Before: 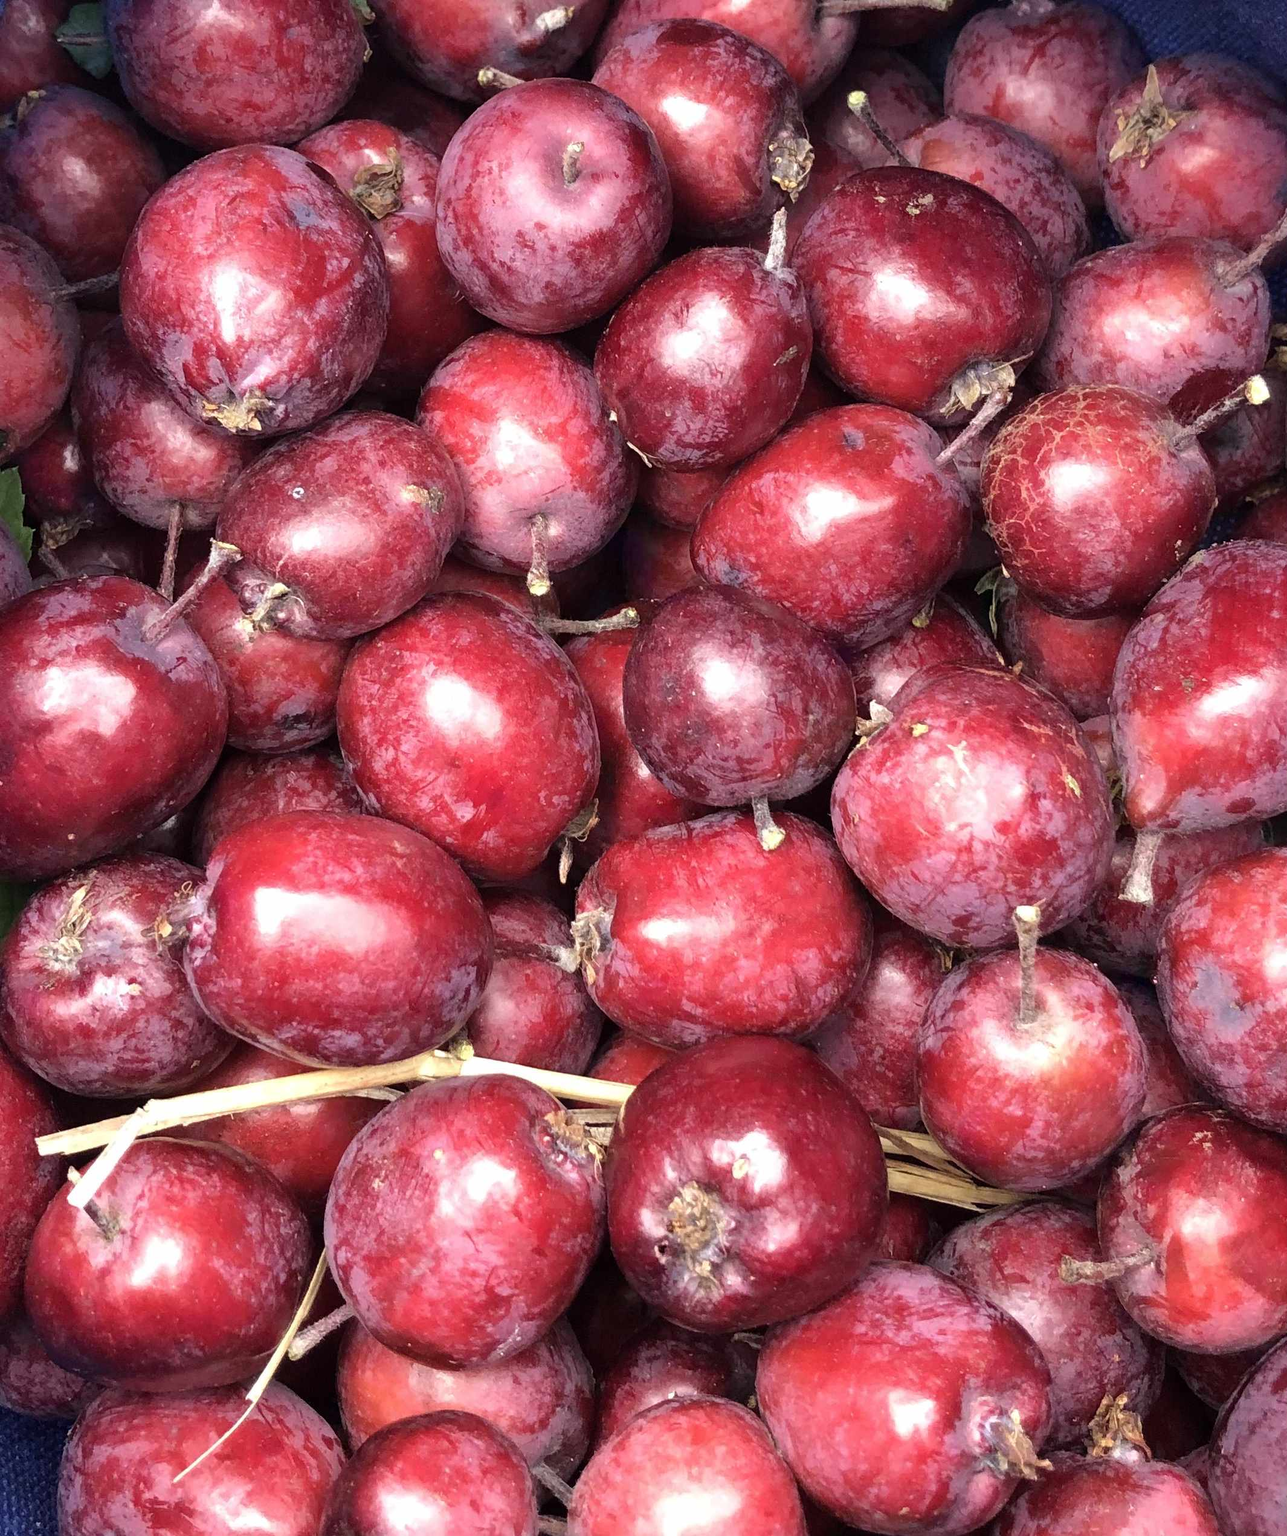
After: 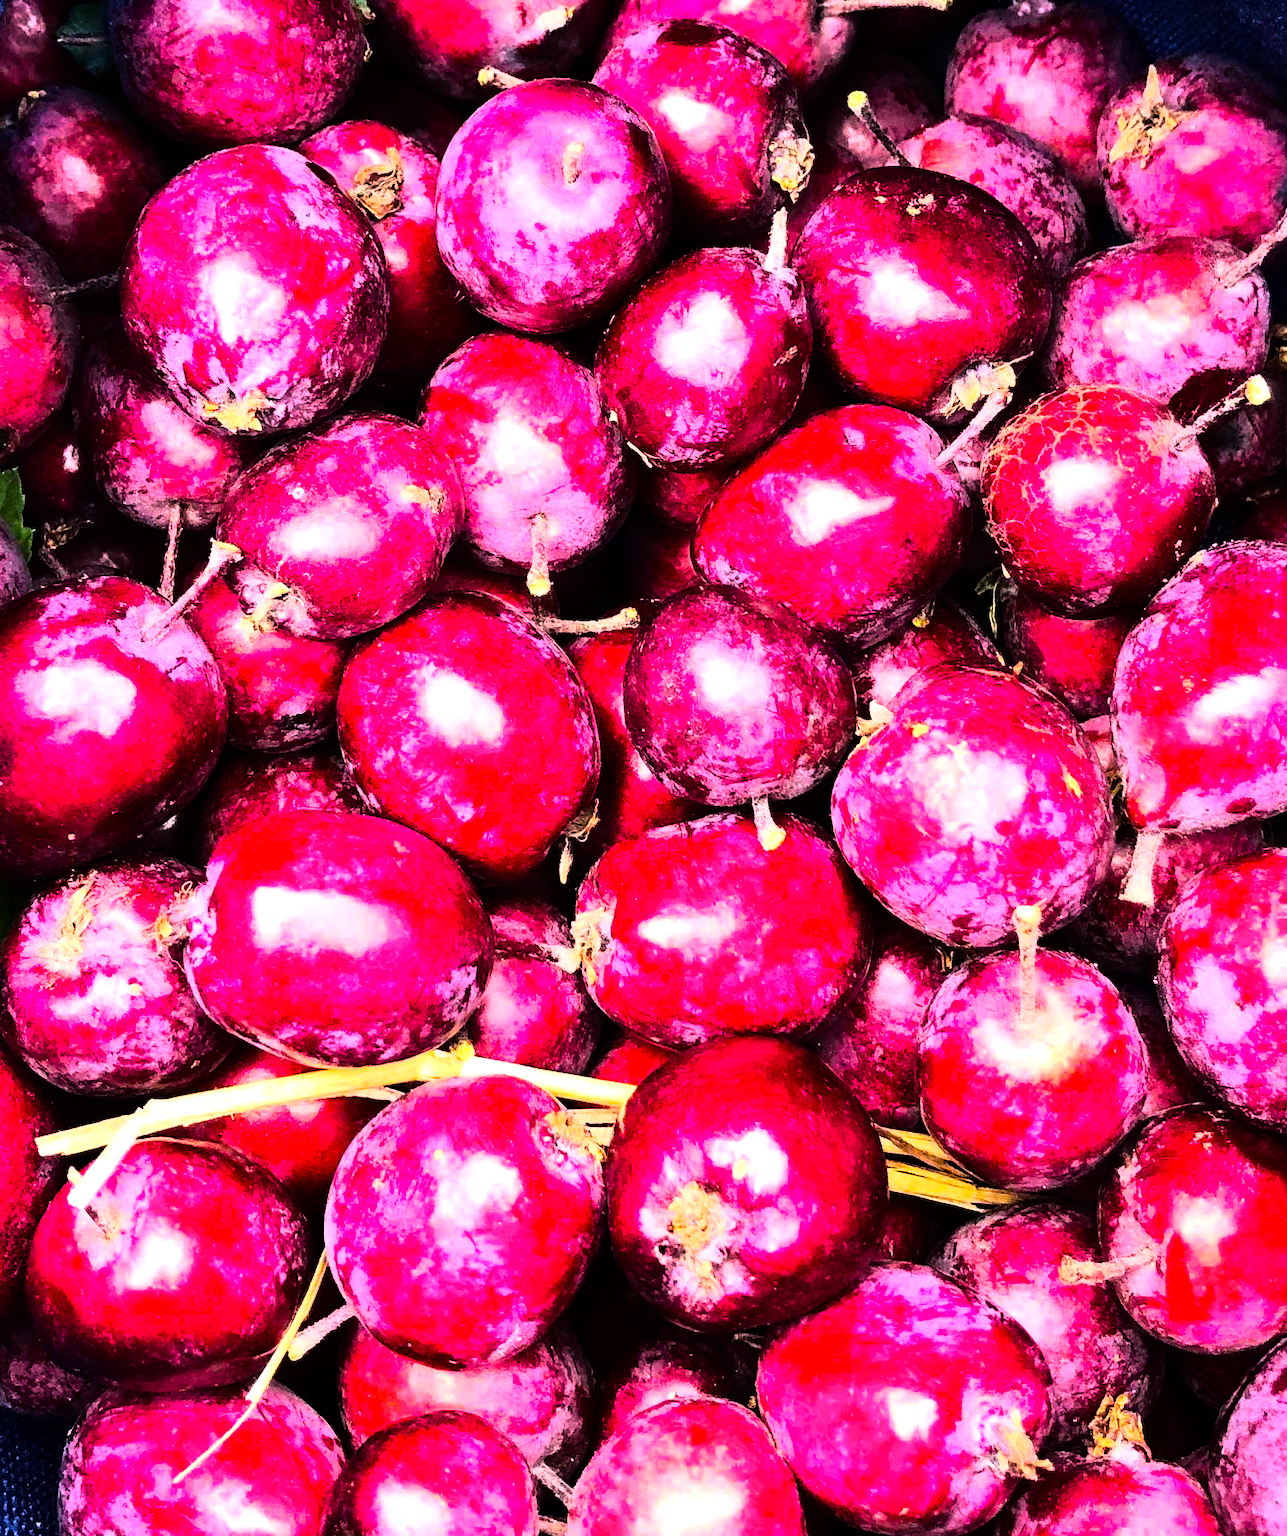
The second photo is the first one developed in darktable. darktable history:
color balance rgb: linear chroma grading › global chroma 15%, perceptual saturation grading › global saturation 30%
rgb curve: curves: ch0 [(0, 0) (0.21, 0.15) (0.24, 0.21) (0.5, 0.75) (0.75, 0.96) (0.89, 0.99) (1, 1)]; ch1 [(0, 0.02) (0.21, 0.13) (0.25, 0.2) (0.5, 0.67) (0.75, 0.9) (0.89, 0.97) (1, 1)]; ch2 [(0, 0.02) (0.21, 0.13) (0.25, 0.2) (0.5, 0.67) (0.75, 0.9) (0.89, 0.97) (1, 1)], compensate middle gray true
color contrast: green-magenta contrast 1.1, blue-yellow contrast 1.1, unbound 0
tone equalizer: -8 EV -0.75 EV, -7 EV -0.7 EV, -6 EV -0.6 EV, -5 EV -0.4 EV, -3 EV 0.4 EV, -2 EV 0.6 EV, -1 EV 0.7 EV, +0 EV 0.75 EV, edges refinement/feathering 500, mask exposure compensation -1.57 EV, preserve details no
